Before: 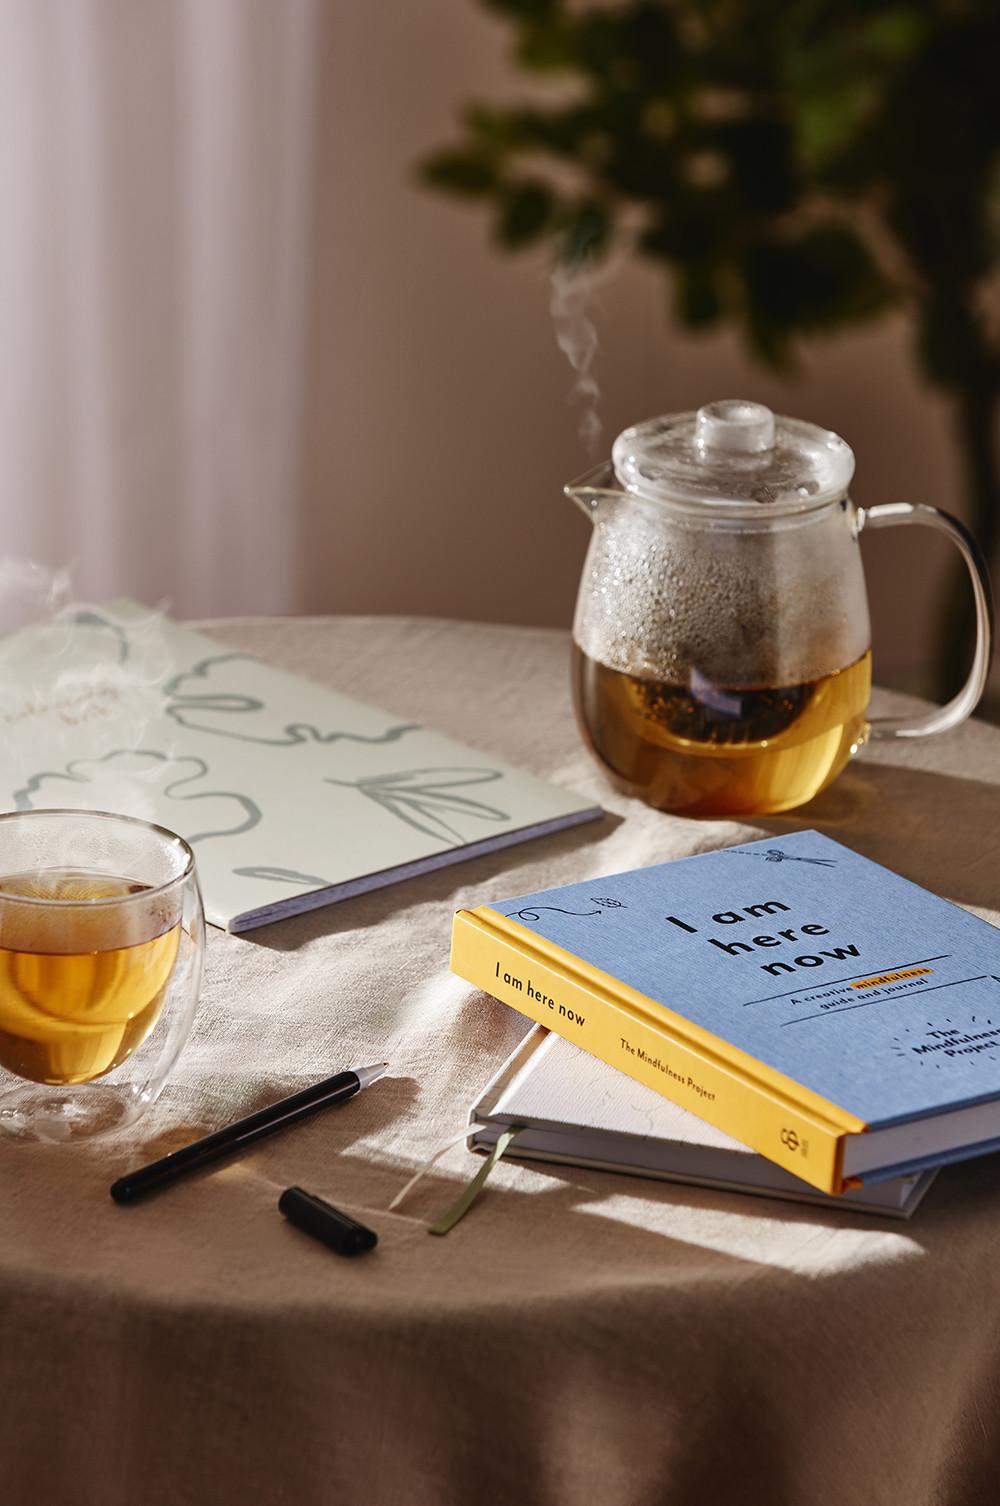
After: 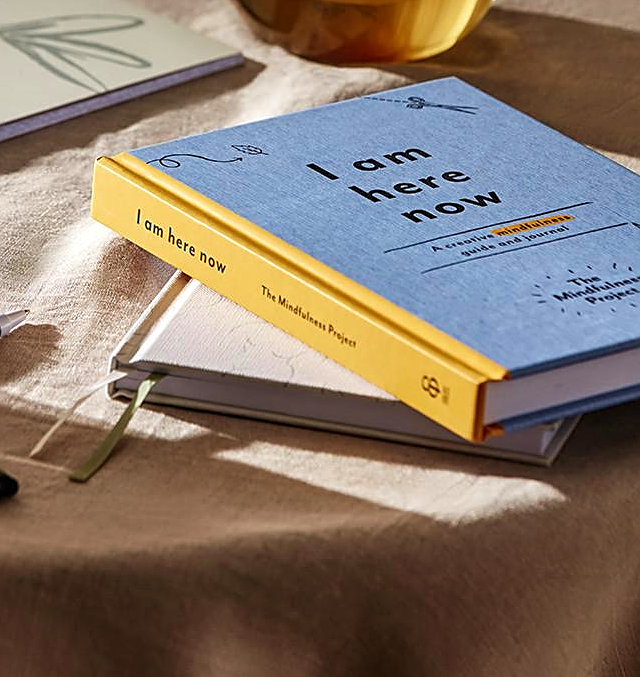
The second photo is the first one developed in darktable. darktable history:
velvia: on, module defaults
local contrast: on, module defaults
sharpen: on, module defaults
crop and rotate: left 35.911%, top 50.059%, bottom 4.922%
